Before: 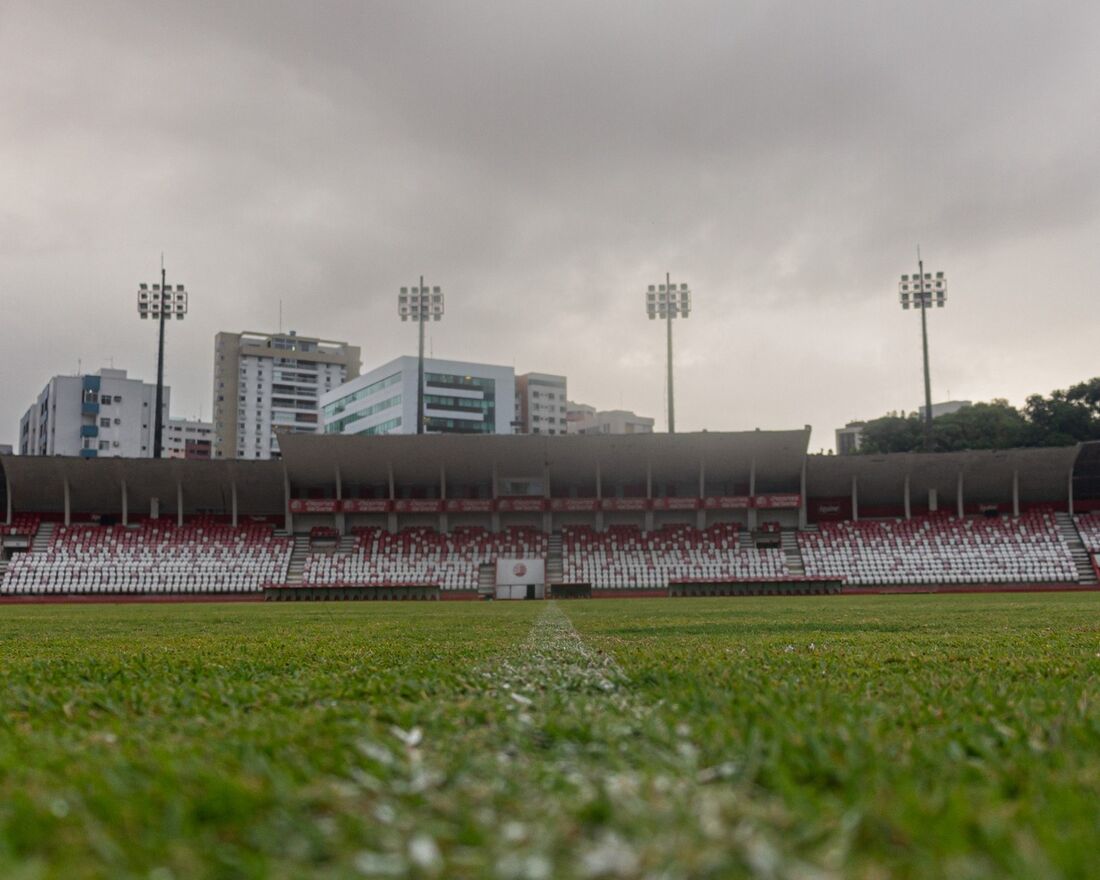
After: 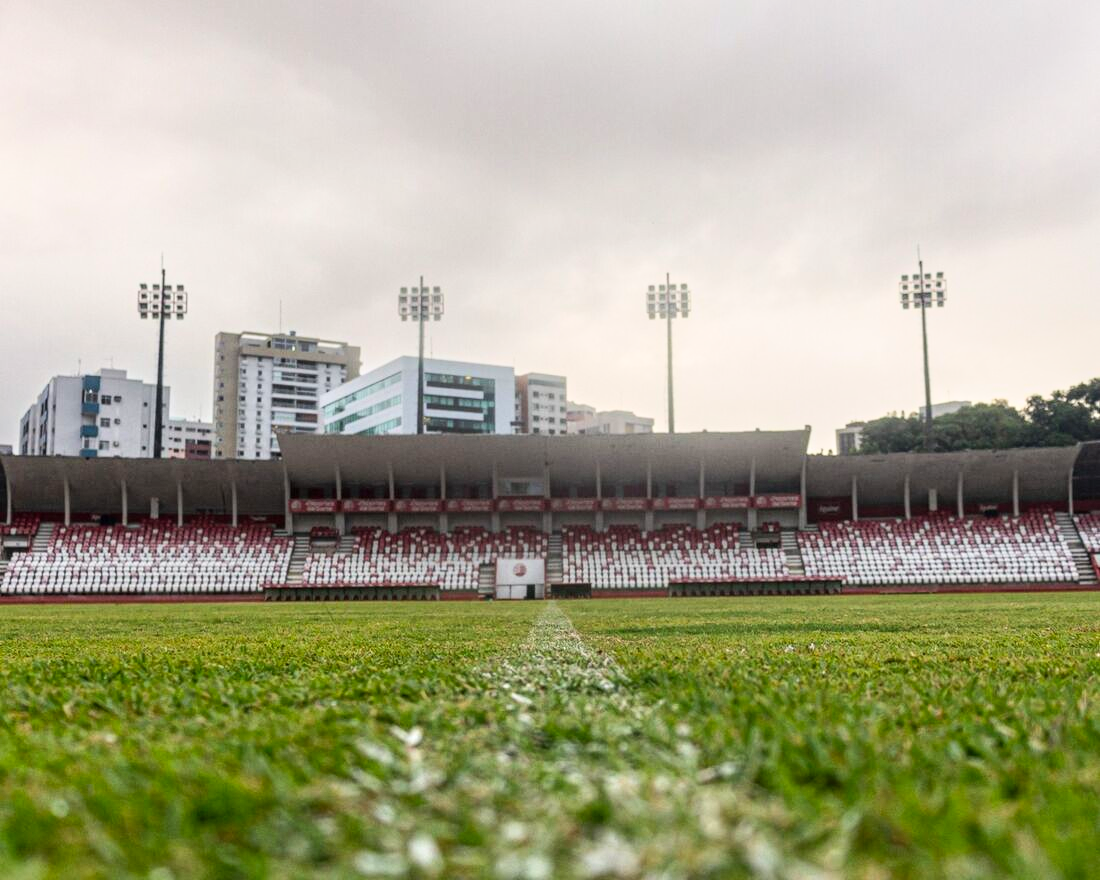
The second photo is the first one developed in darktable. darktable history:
local contrast: on, module defaults
tone curve: curves: ch0 [(0, 0) (0.093, 0.104) (0.226, 0.291) (0.327, 0.431) (0.471, 0.648) (0.759, 0.926) (1, 1)], color space Lab, linked channels, preserve colors none
exposure: exposure 0 EV, compensate highlight preservation false
